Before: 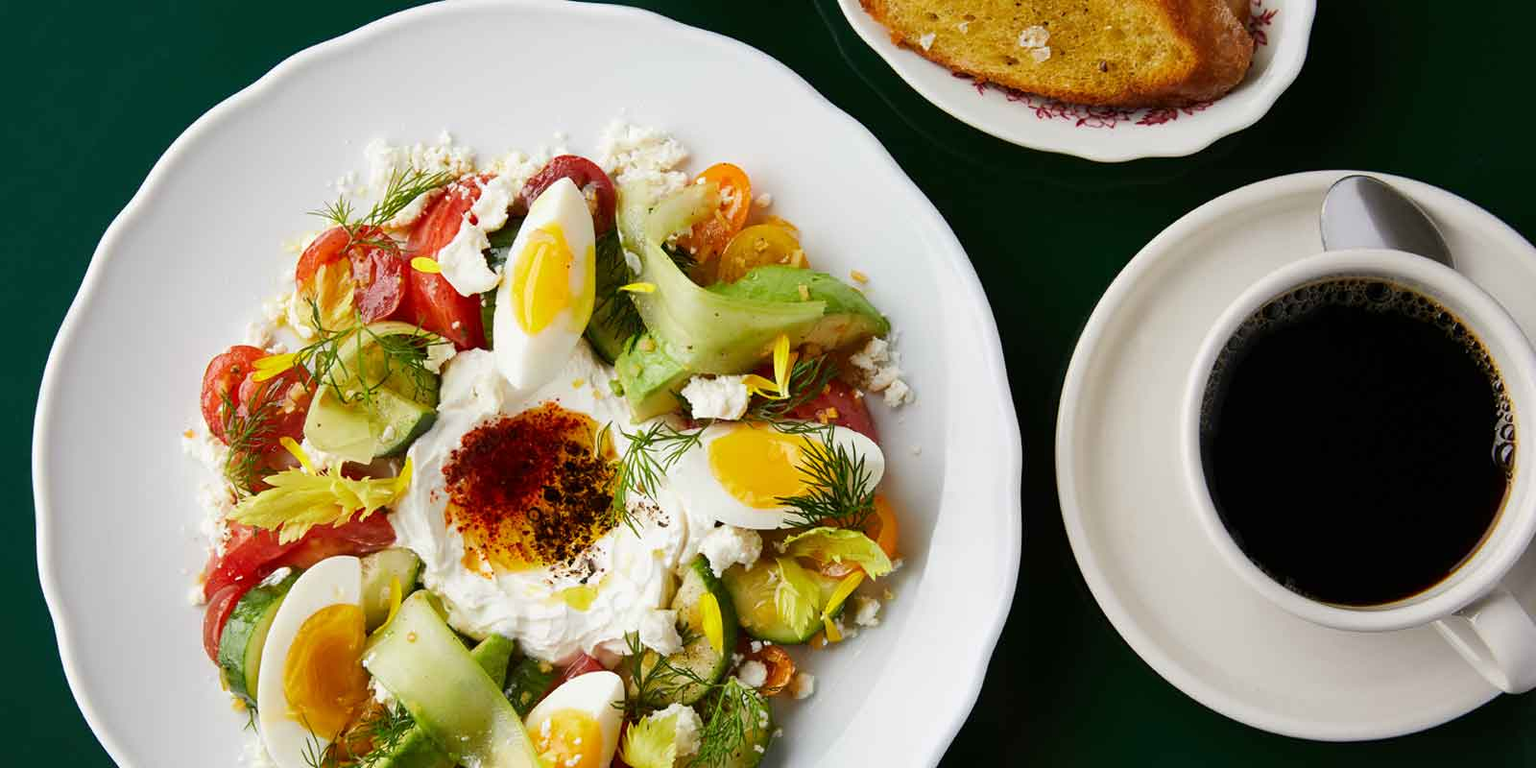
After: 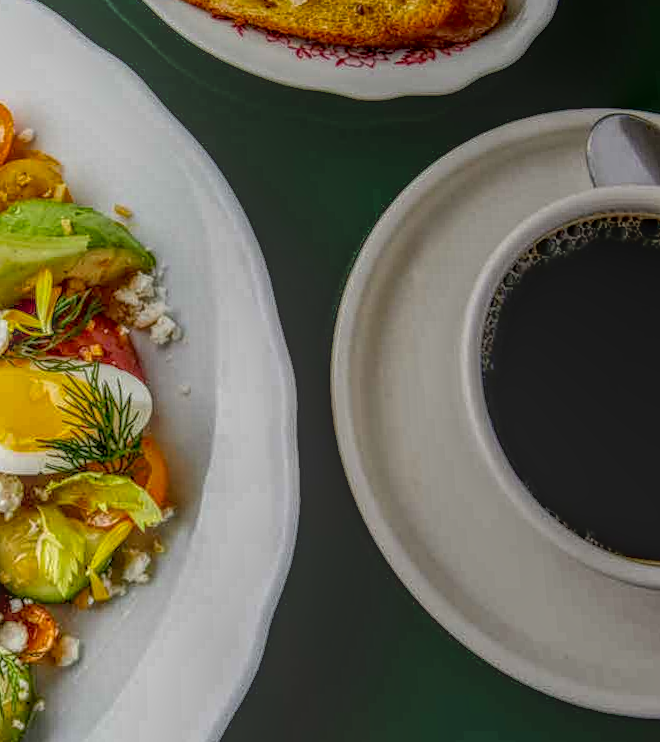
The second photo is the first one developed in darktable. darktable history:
rotate and perspective: rotation 0.215°, lens shift (vertical) -0.139, crop left 0.069, crop right 0.939, crop top 0.002, crop bottom 0.996
local contrast: highlights 0%, shadows 0%, detail 200%, midtone range 0.25
crop: left 47.628%, top 6.643%, right 7.874%
exposure: black level correction 0.01, exposure 0.011 EV, compensate highlight preservation false
